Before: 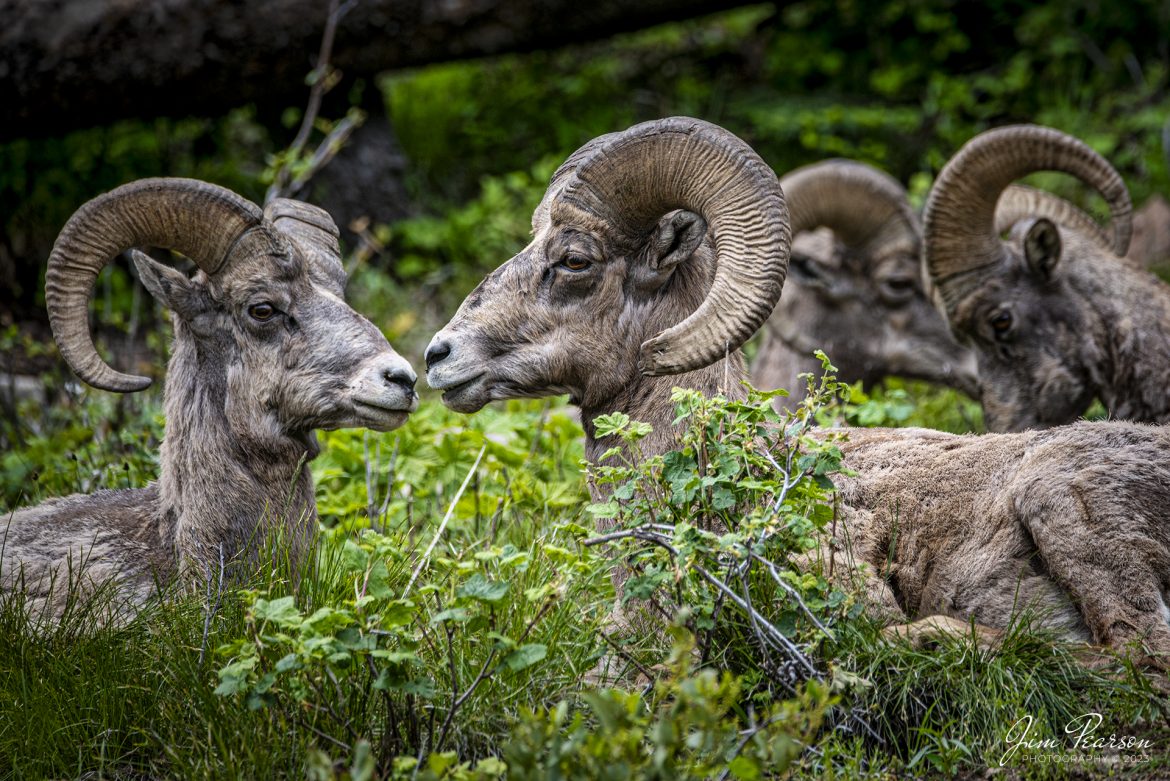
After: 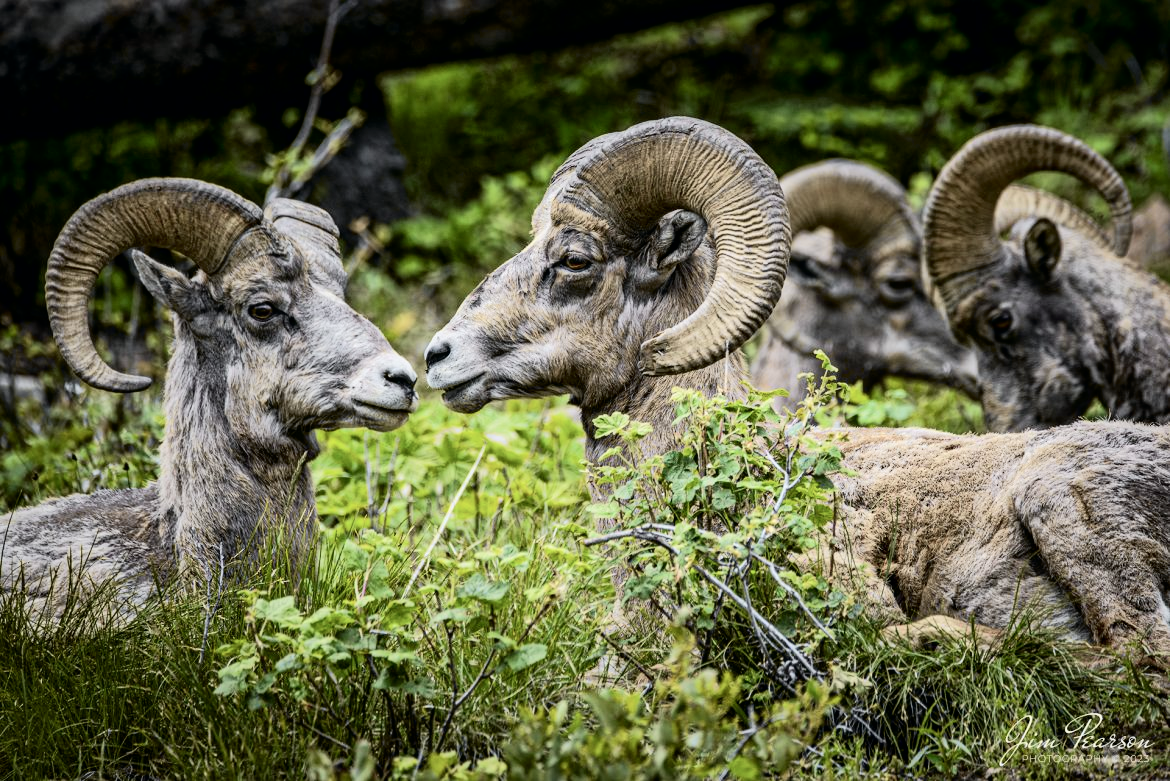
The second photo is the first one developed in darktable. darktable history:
tone curve: curves: ch0 [(0, 0) (0.037, 0.011) (0.135, 0.093) (0.266, 0.281) (0.461, 0.555) (0.581, 0.716) (0.675, 0.793) (0.767, 0.849) (0.91, 0.924) (1, 0.979)]; ch1 [(0, 0) (0.292, 0.278) (0.419, 0.423) (0.493, 0.492) (0.506, 0.5) (0.534, 0.529) (0.562, 0.562) (0.641, 0.663) (0.754, 0.76) (1, 1)]; ch2 [(0, 0) (0.294, 0.3) (0.361, 0.372) (0.429, 0.445) (0.478, 0.486) (0.502, 0.498) (0.518, 0.522) (0.531, 0.549) (0.561, 0.579) (0.64, 0.645) (0.7, 0.7) (0.861, 0.808) (1, 0.951)], color space Lab, independent channels, preserve colors none
